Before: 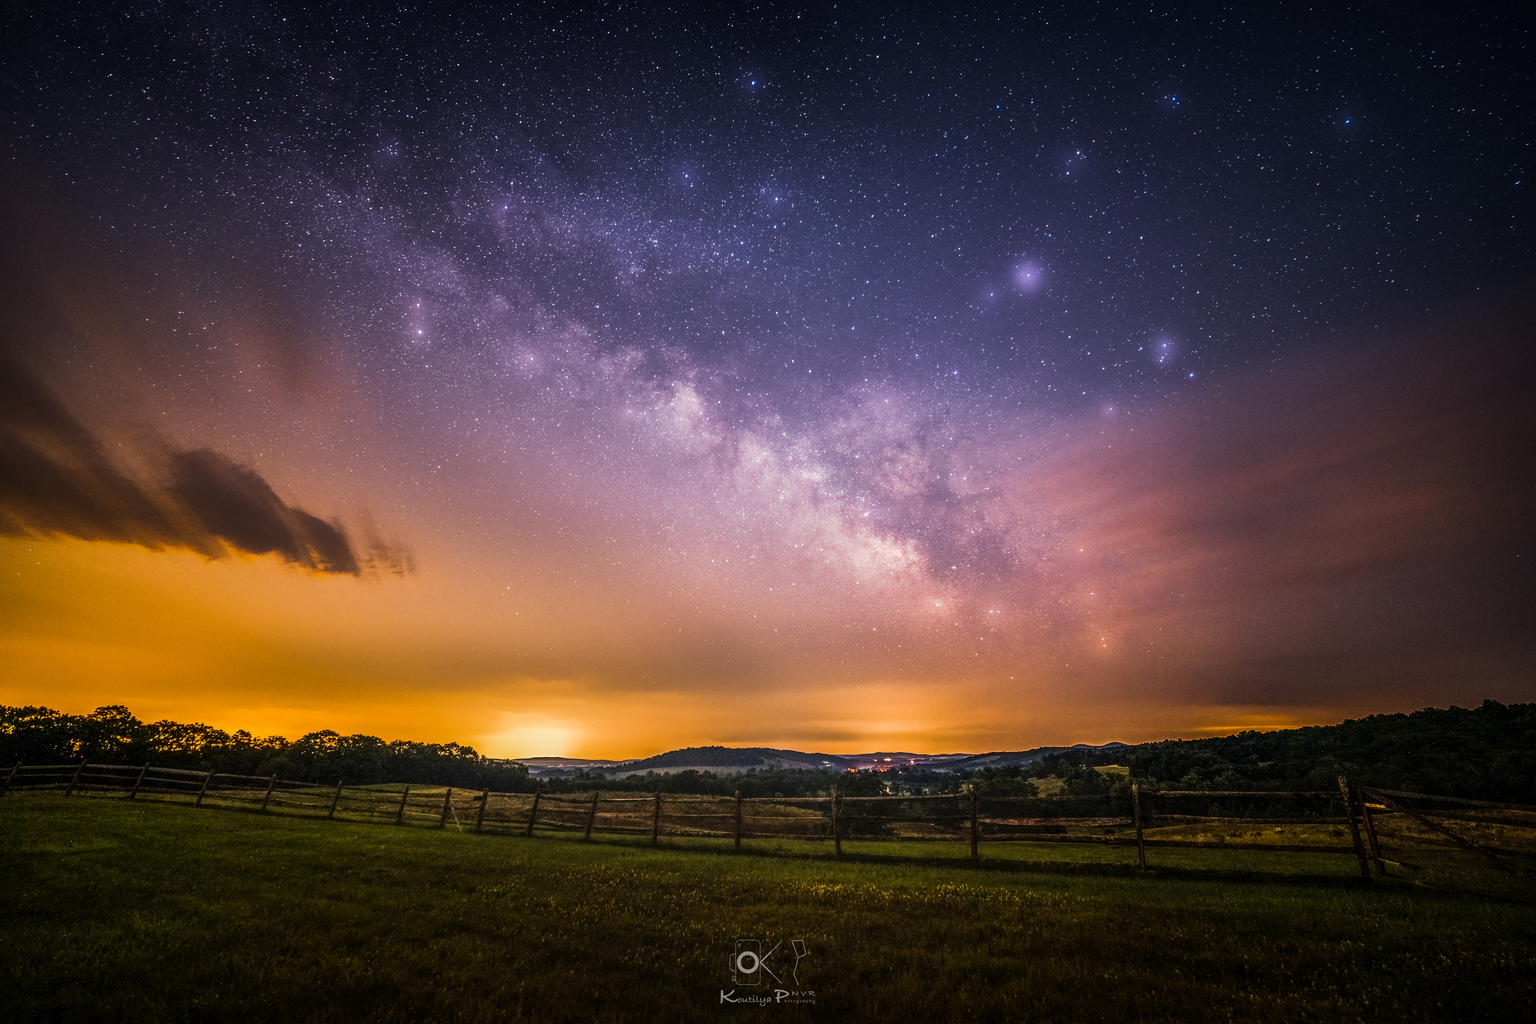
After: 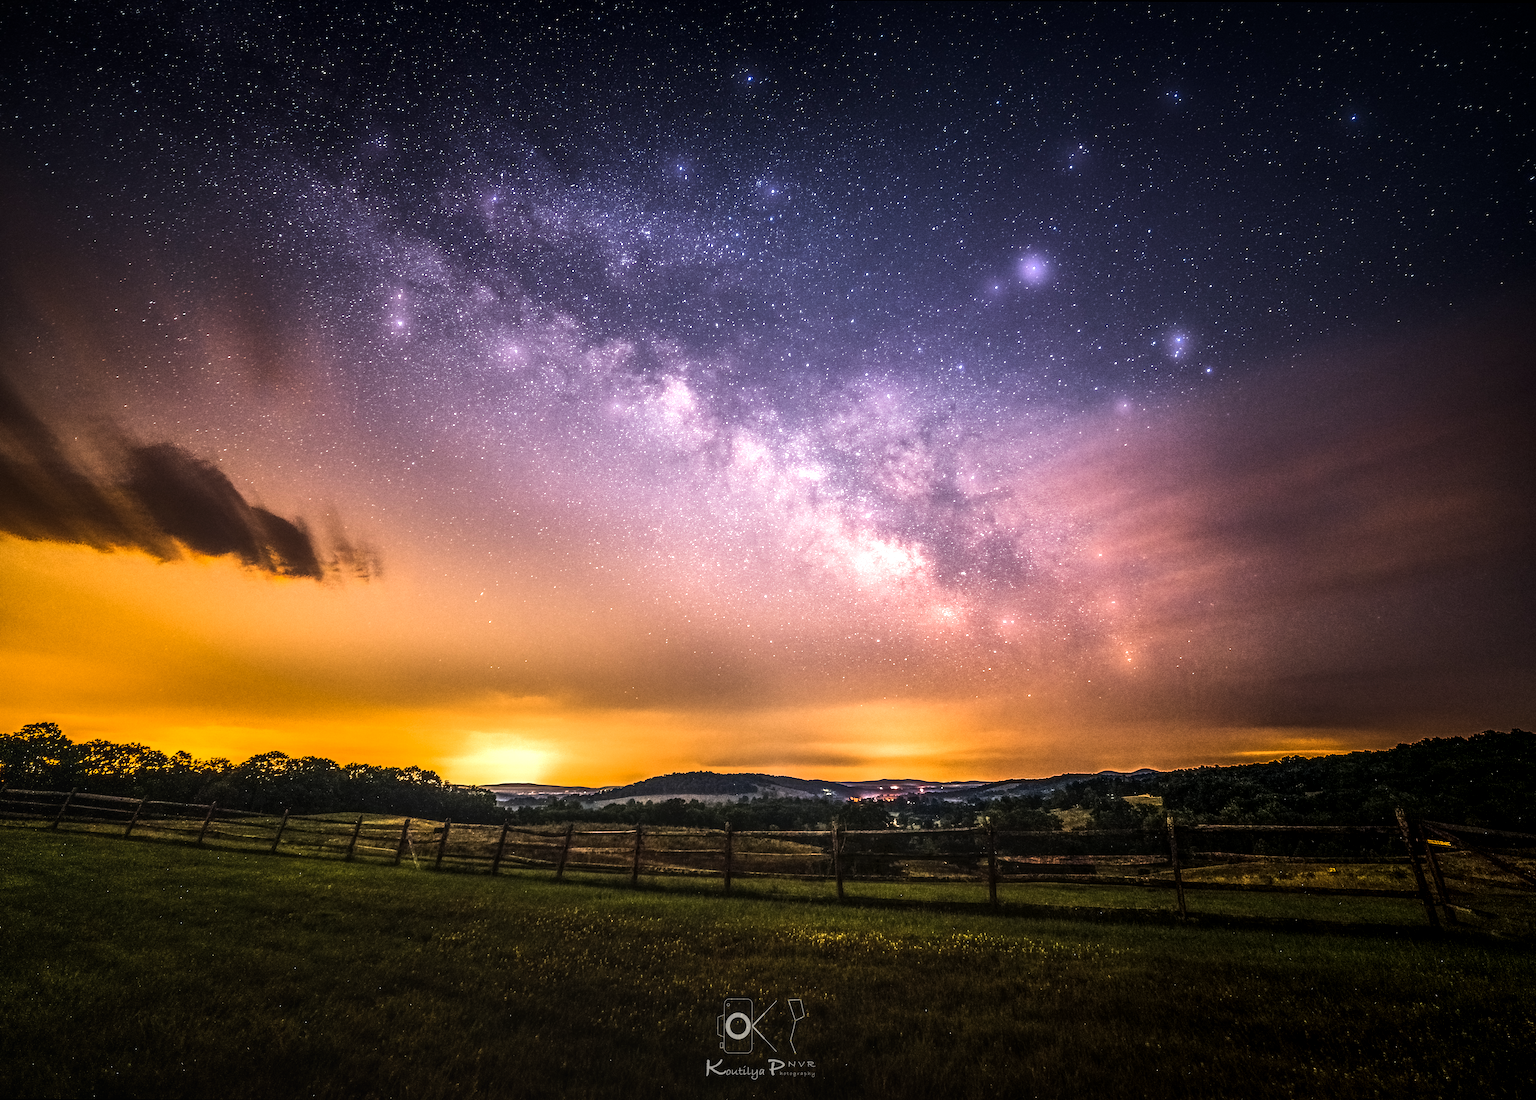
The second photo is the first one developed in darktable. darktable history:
local contrast: on, module defaults
white balance: emerald 1
tone equalizer: -8 EV -0.75 EV, -7 EV -0.7 EV, -6 EV -0.6 EV, -5 EV -0.4 EV, -3 EV 0.4 EV, -2 EV 0.6 EV, -1 EV 0.7 EV, +0 EV 0.75 EV, edges refinement/feathering 500, mask exposure compensation -1.57 EV, preserve details no
rotate and perspective: rotation 0.215°, lens shift (vertical) -0.139, crop left 0.069, crop right 0.939, crop top 0.002, crop bottom 0.996
